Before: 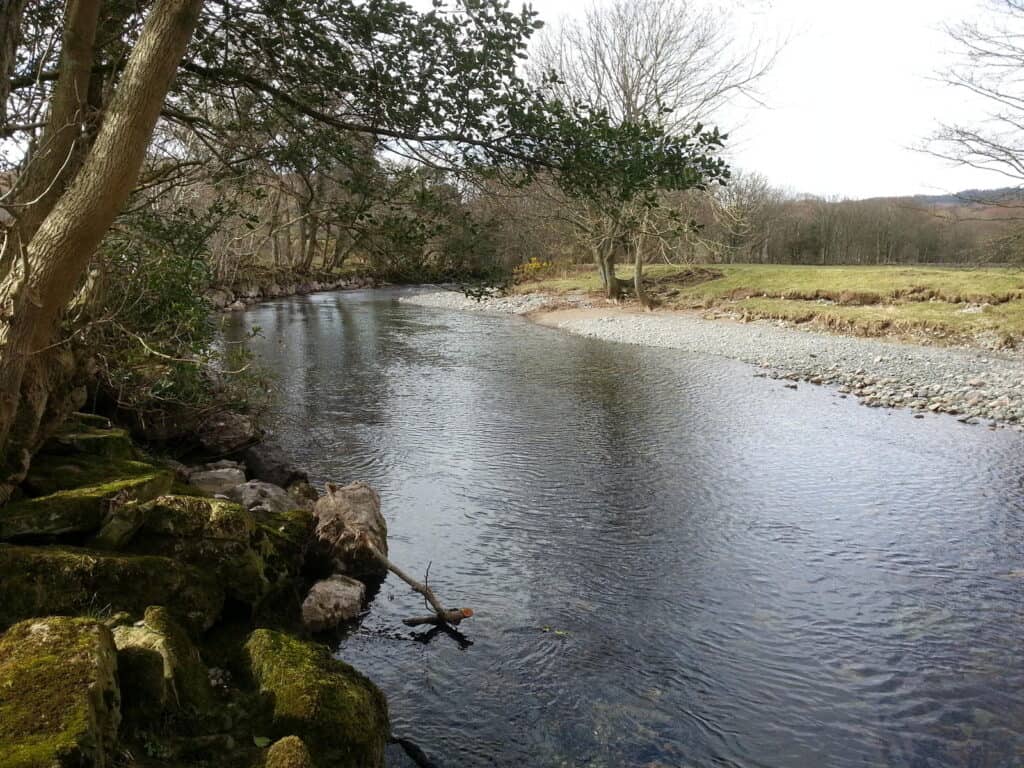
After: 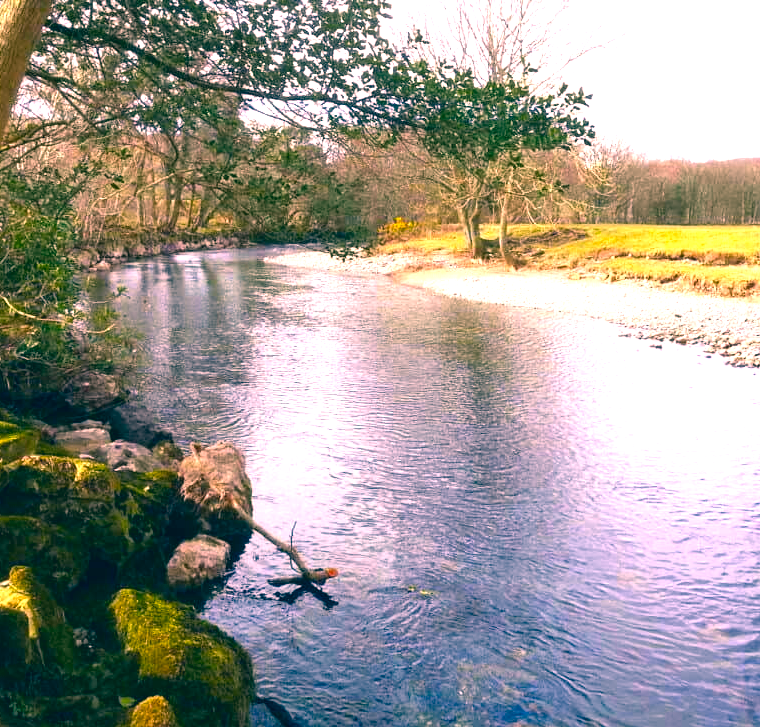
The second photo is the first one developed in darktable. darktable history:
exposure: black level correction 0, exposure 1.379 EV, compensate highlight preservation false
shadows and highlights: shadows 4.45, highlights -16.87, soften with gaussian
color balance rgb: highlights gain › chroma 1.057%, highlights gain › hue 69.46°, perceptual saturation grading › global saturation 12.878%
crop and rotate: left 13.191%, top 5.309%, right 12.553%
color correction: highlights a* 16.37, highlights b* 0.219, shadows a* -14.96, shadows b* -14.07, saturation 1.51
